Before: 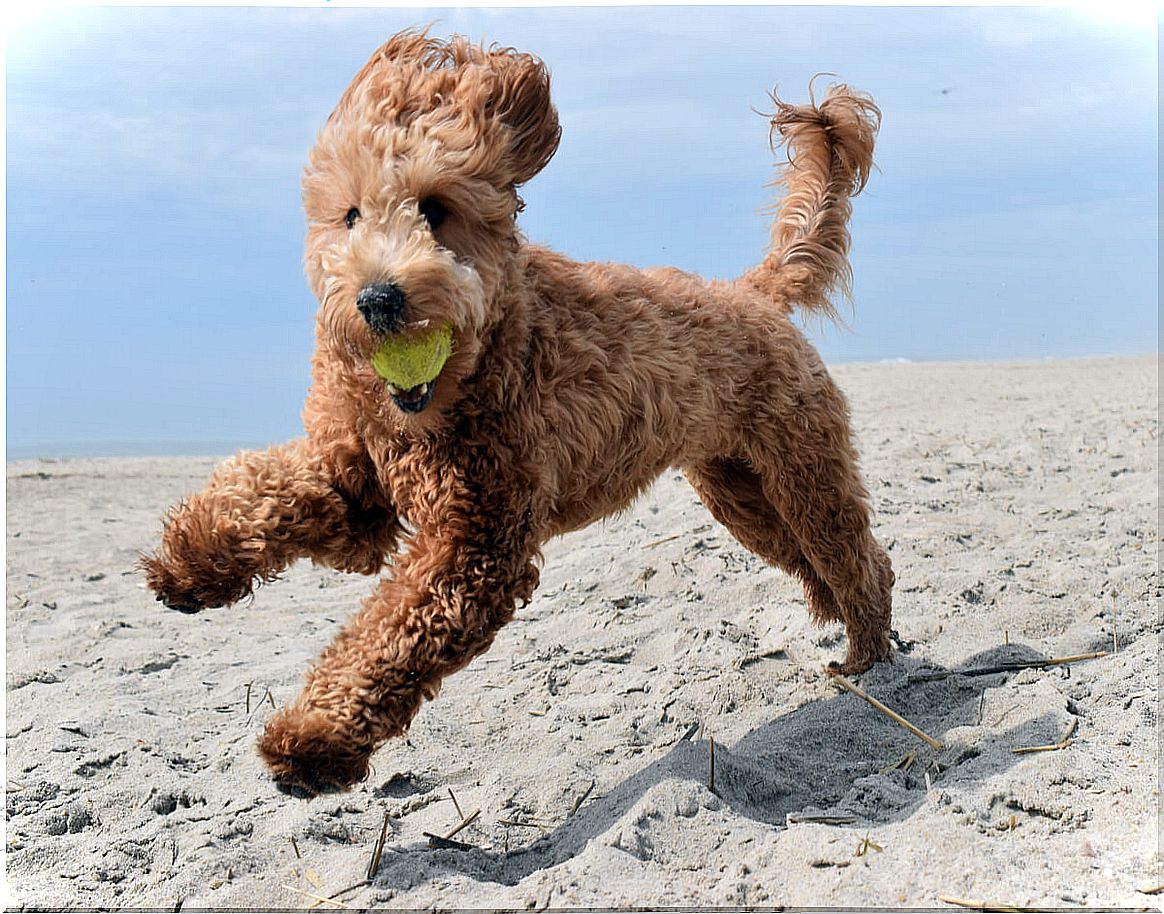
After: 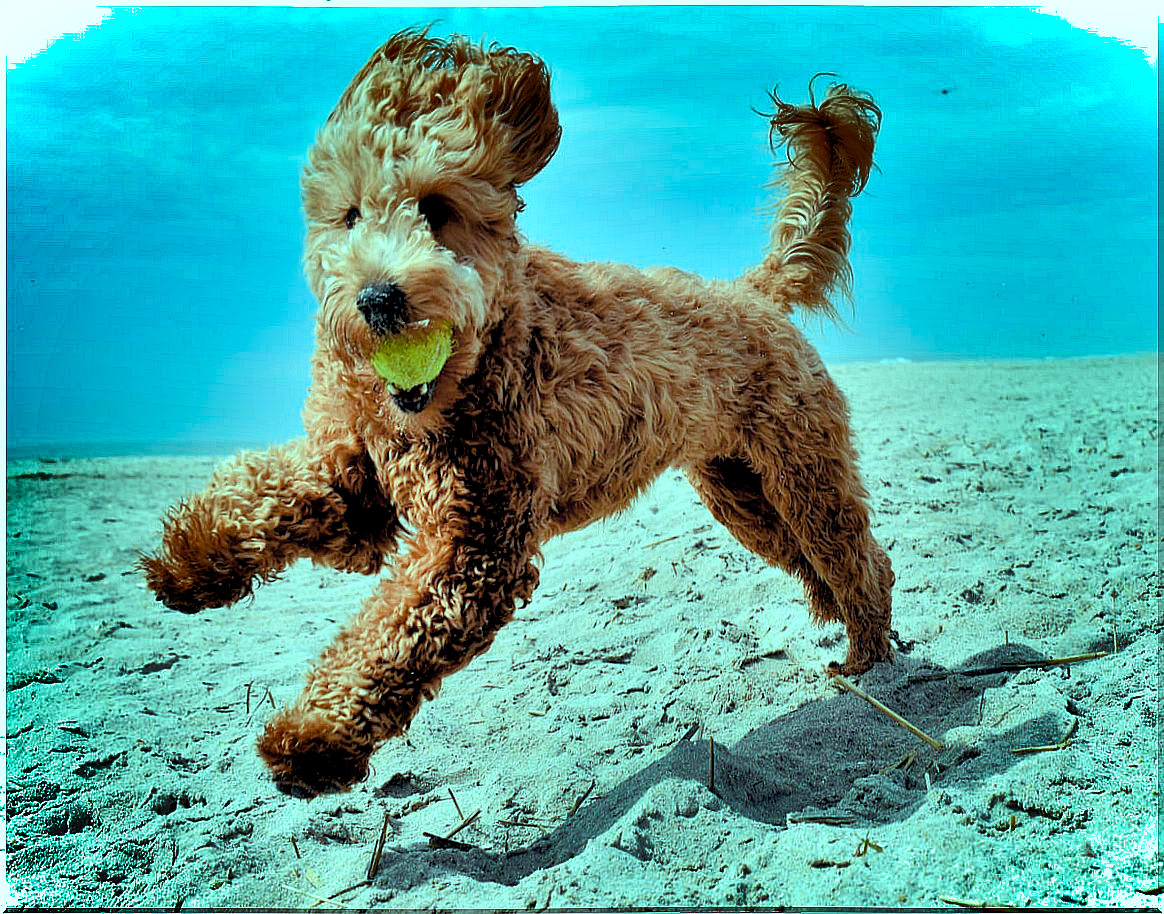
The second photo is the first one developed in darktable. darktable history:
shadows and highlights: radius 106.75, shadows 41.31, highlights -72.42, low approximation 0.01, soften with gaussian
exposure: black level correction 0.007, compensate exposure bias true, compensate highlight preservation false
color balance rgb: highlights gain › chroma 7.63%, highlights gain › hue 182.27°, perceptual saturation grading › global saturation 14.01%, perceptual saturation grading › highlights -25.234%, perceptual saturation grading › shadows 29.933%
contrast equalizer: octaves 7, y [[0.6 ×6], [0.55 ×6], [0 ×6], [0 ×6], [0 ×6]], mix 0.298
contrast brightness saturation: brightness 0.155
